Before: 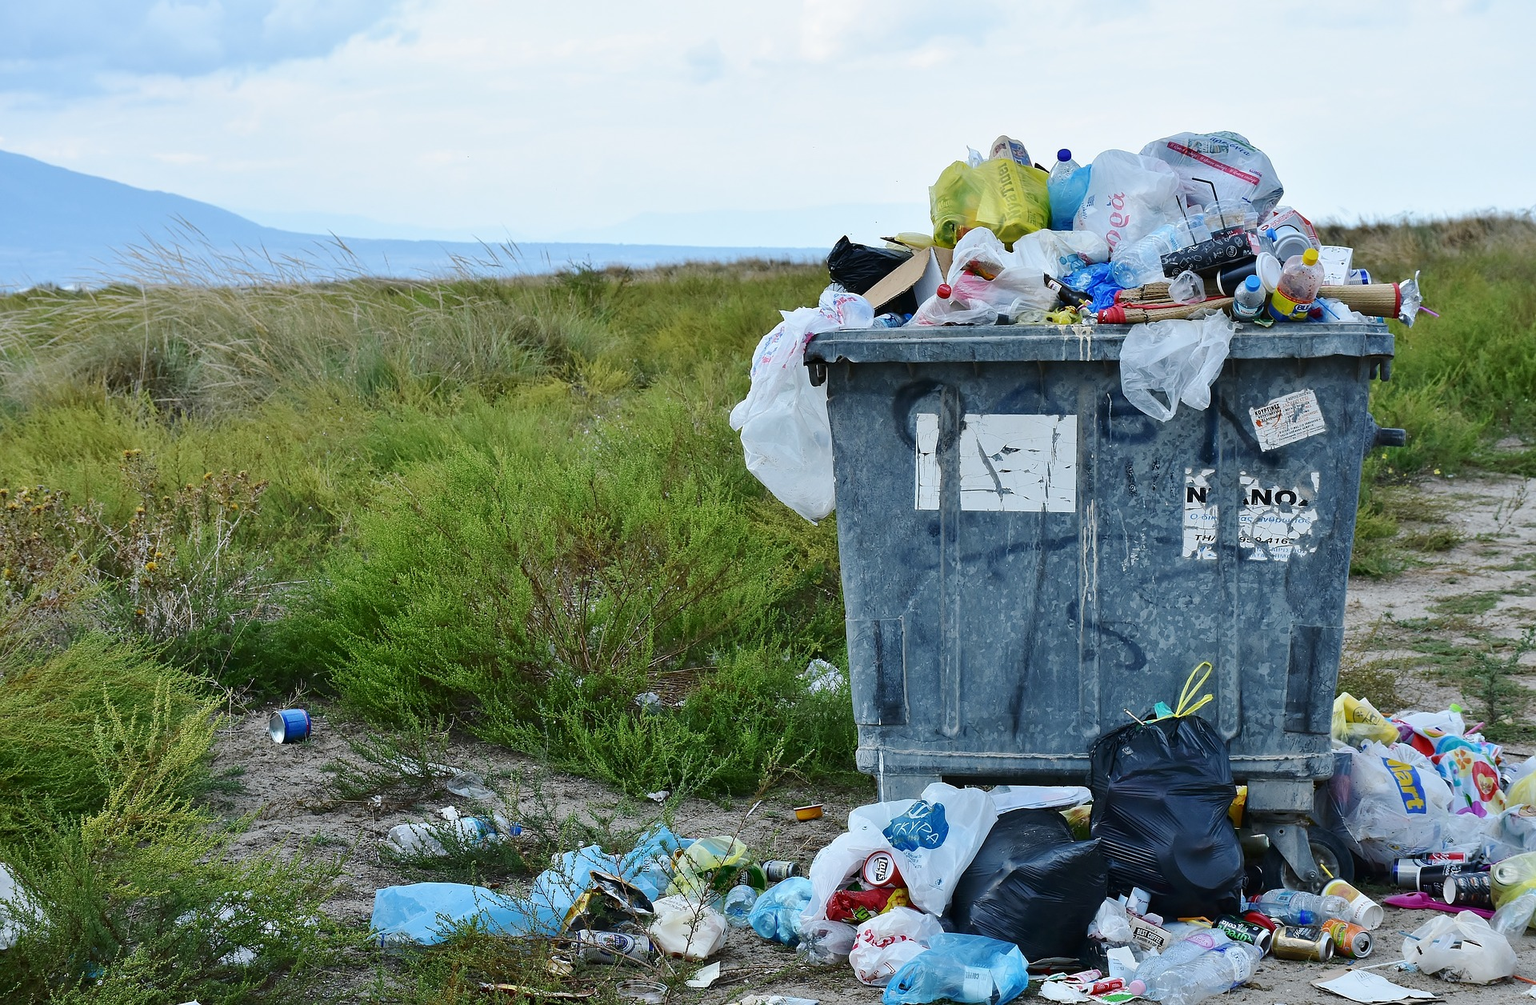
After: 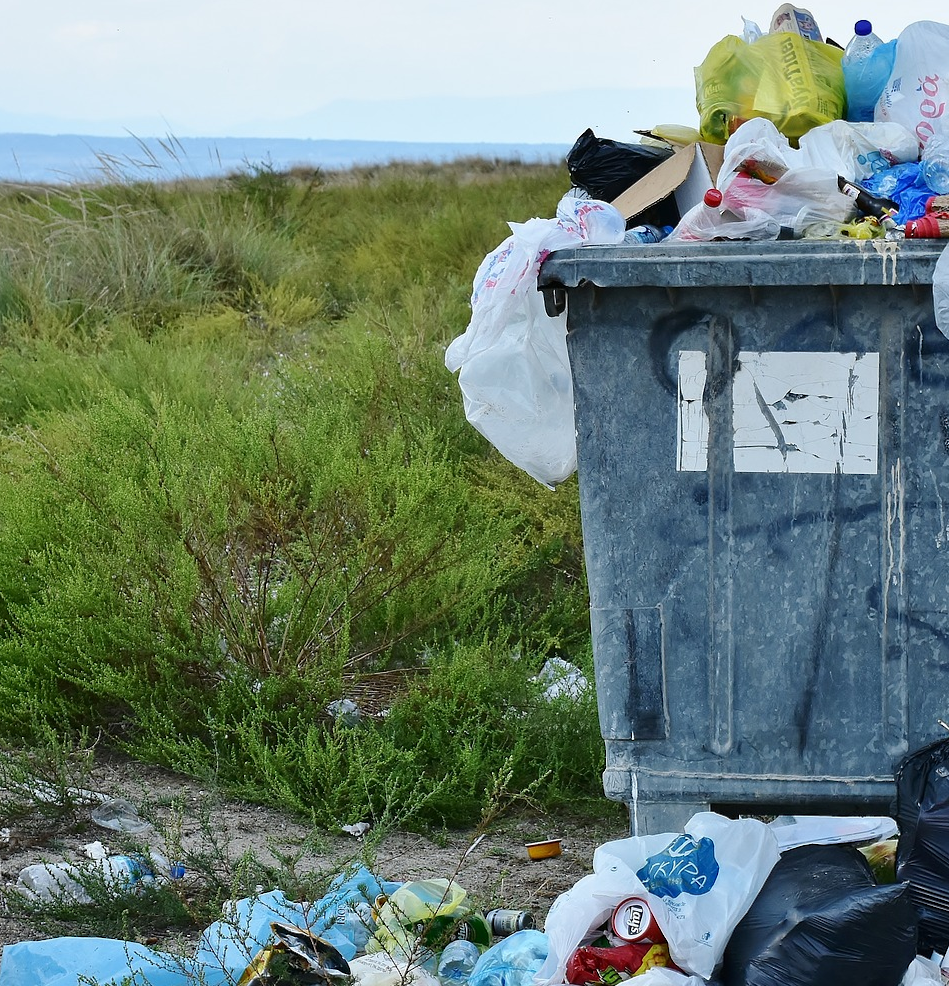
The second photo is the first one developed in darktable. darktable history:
crop and rotate: angle 0.02°, left 24.353%, top 13.219%, right 26.156%, bottom 8.224%
